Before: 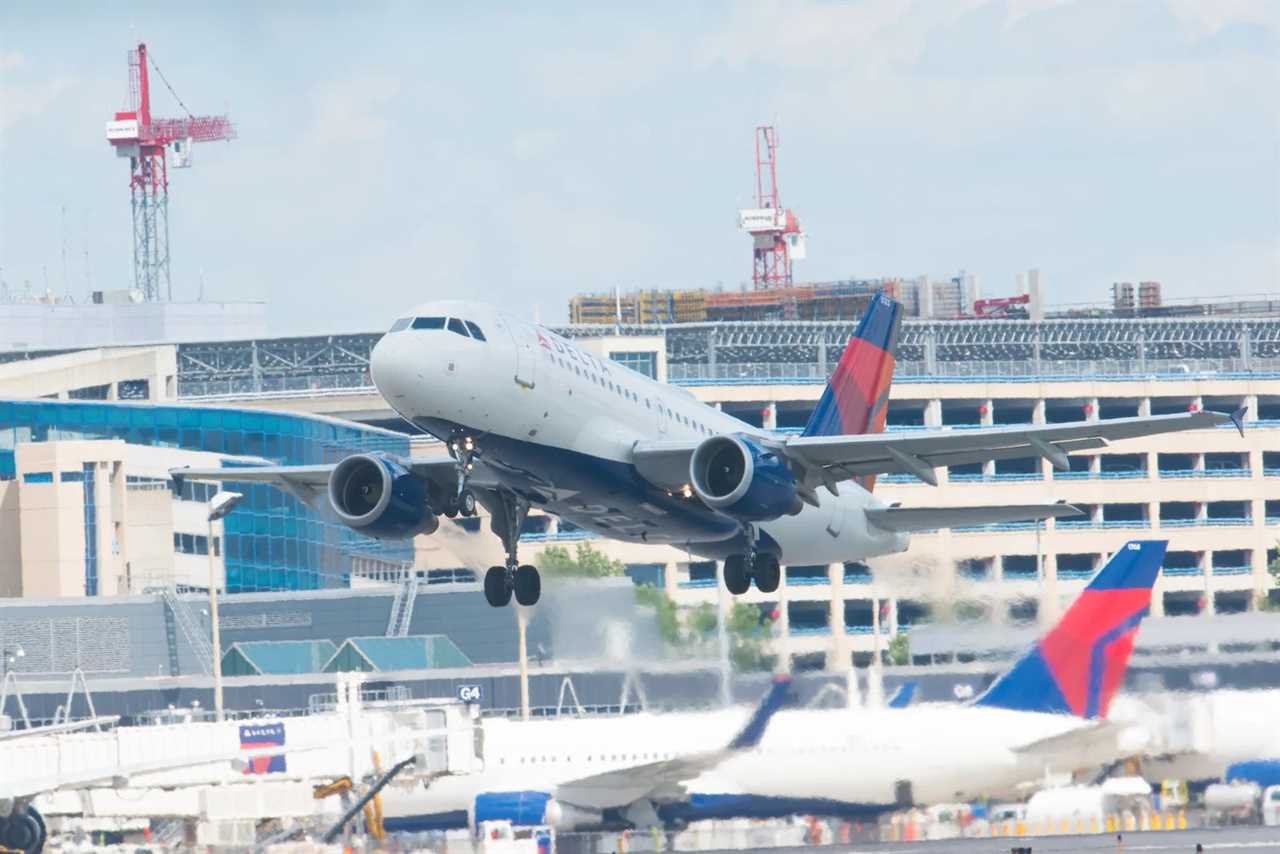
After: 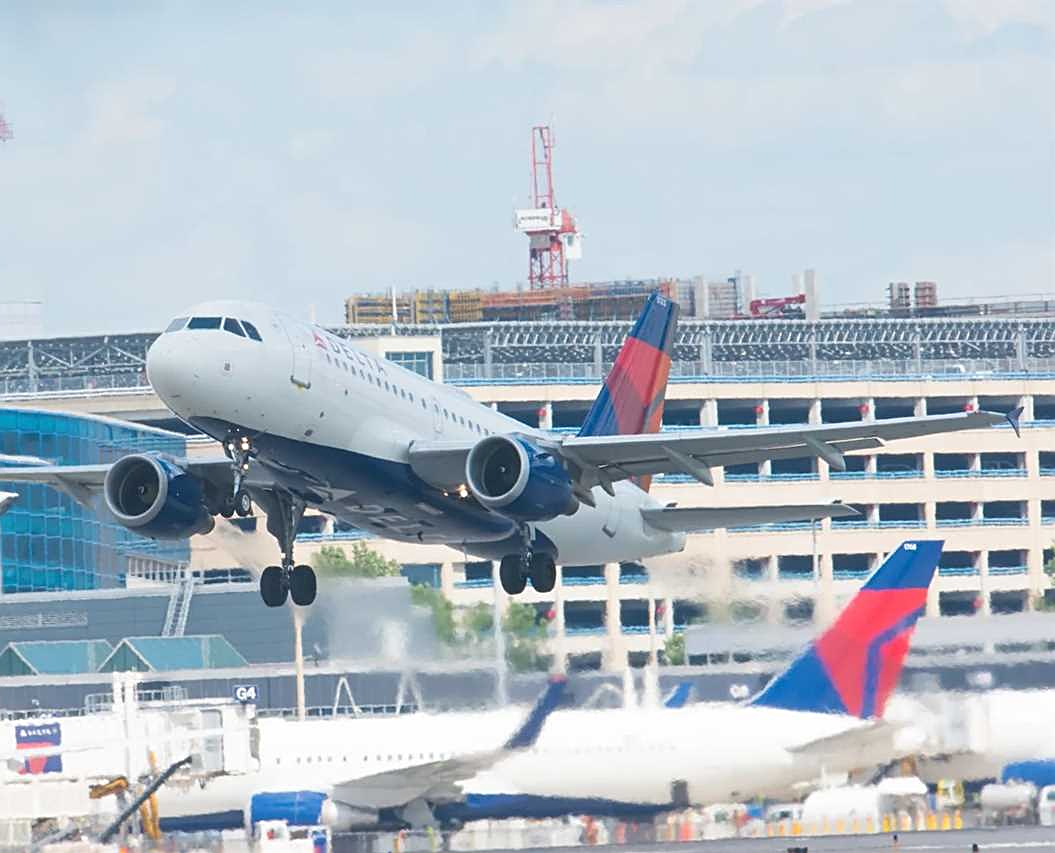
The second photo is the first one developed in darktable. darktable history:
crop: left 17.519%, bottom 0.05%
sharpen: on, module defaults
exposure: compensate highlight preservation false
